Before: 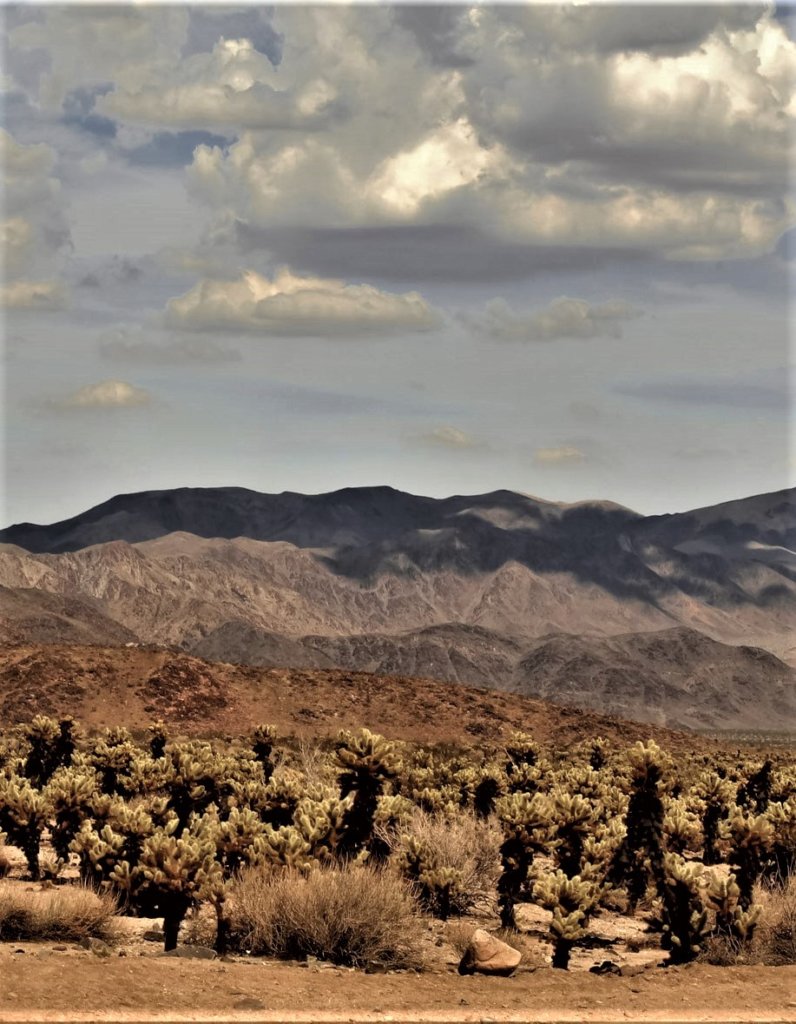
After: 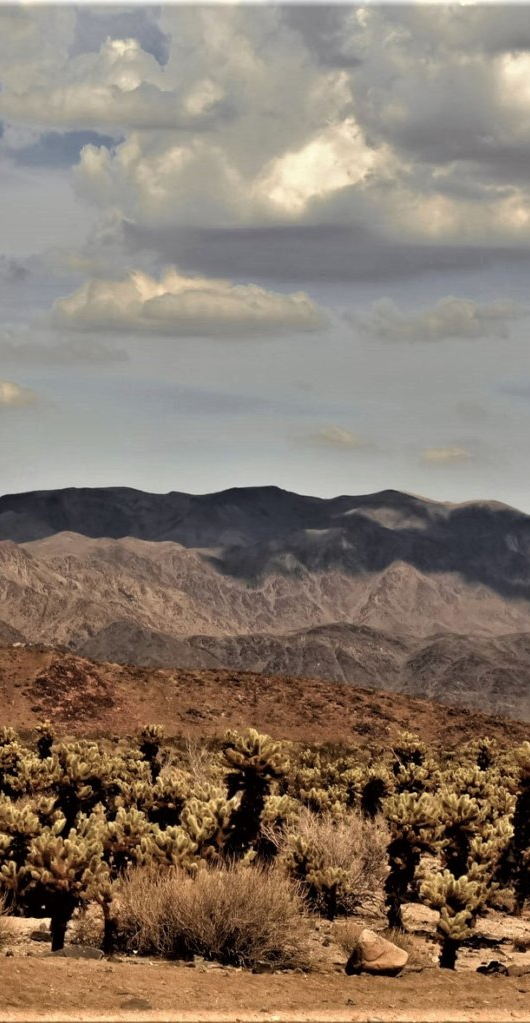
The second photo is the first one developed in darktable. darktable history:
crop and rotate: left 14.353%, right 18.969%
tone equalizer: edges refinement/feathering 500, mask exposure compensation -1.57 EV, preserve details no
shadows and highlights: radius 93.48, shadows -15.78, white point adjustment 0.267, highlights 32, compress 48.26%, soften with gaussian
exposure: exposure -0.04 EV, compensate highlight preservation false
